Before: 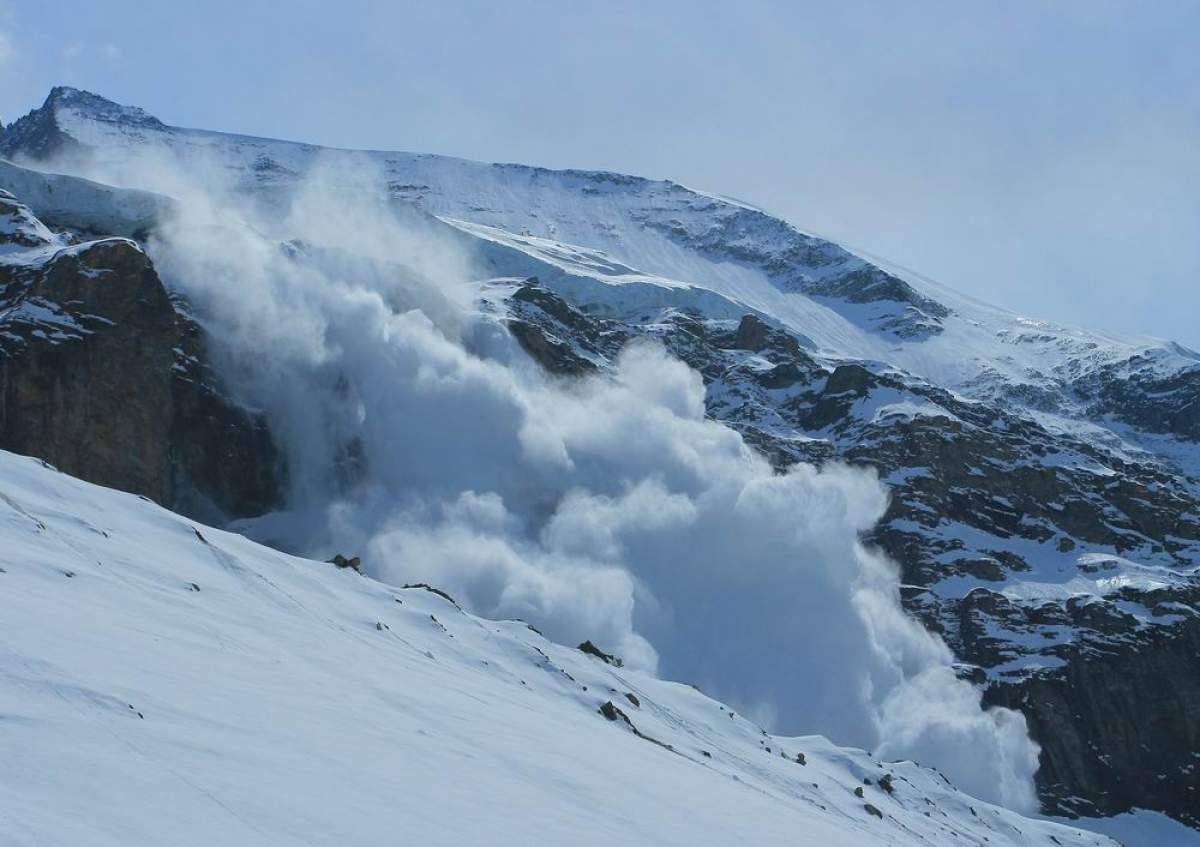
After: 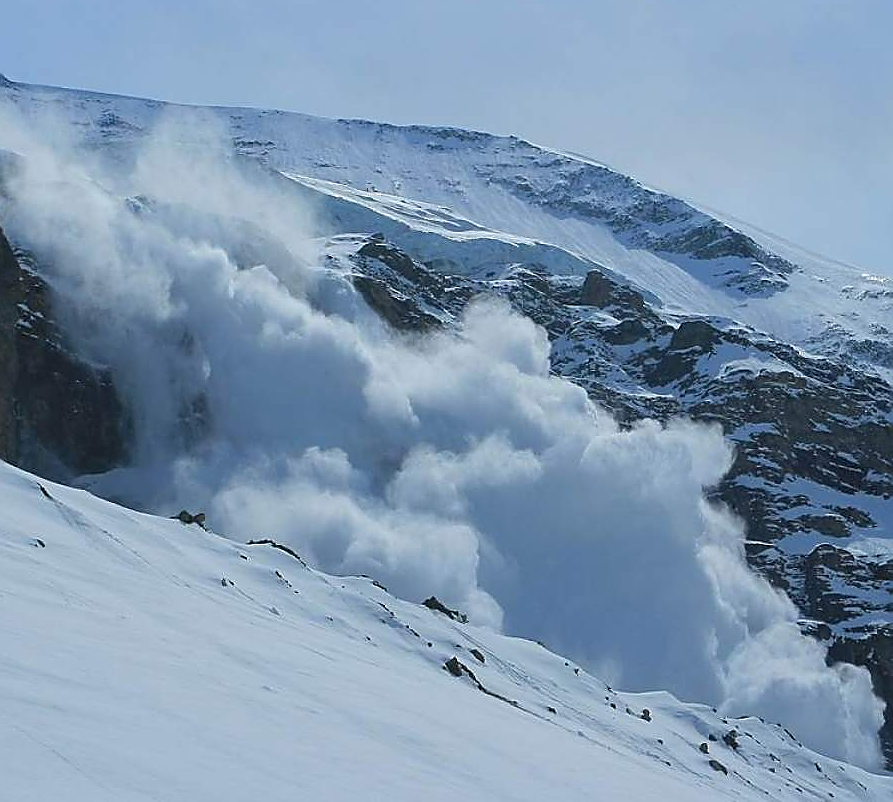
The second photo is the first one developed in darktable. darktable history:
crop and rotate: left 12.925%, top 5.291%, right 12.587%
sharpen: radius 1.417, amount 1.268, threshold 0.669
